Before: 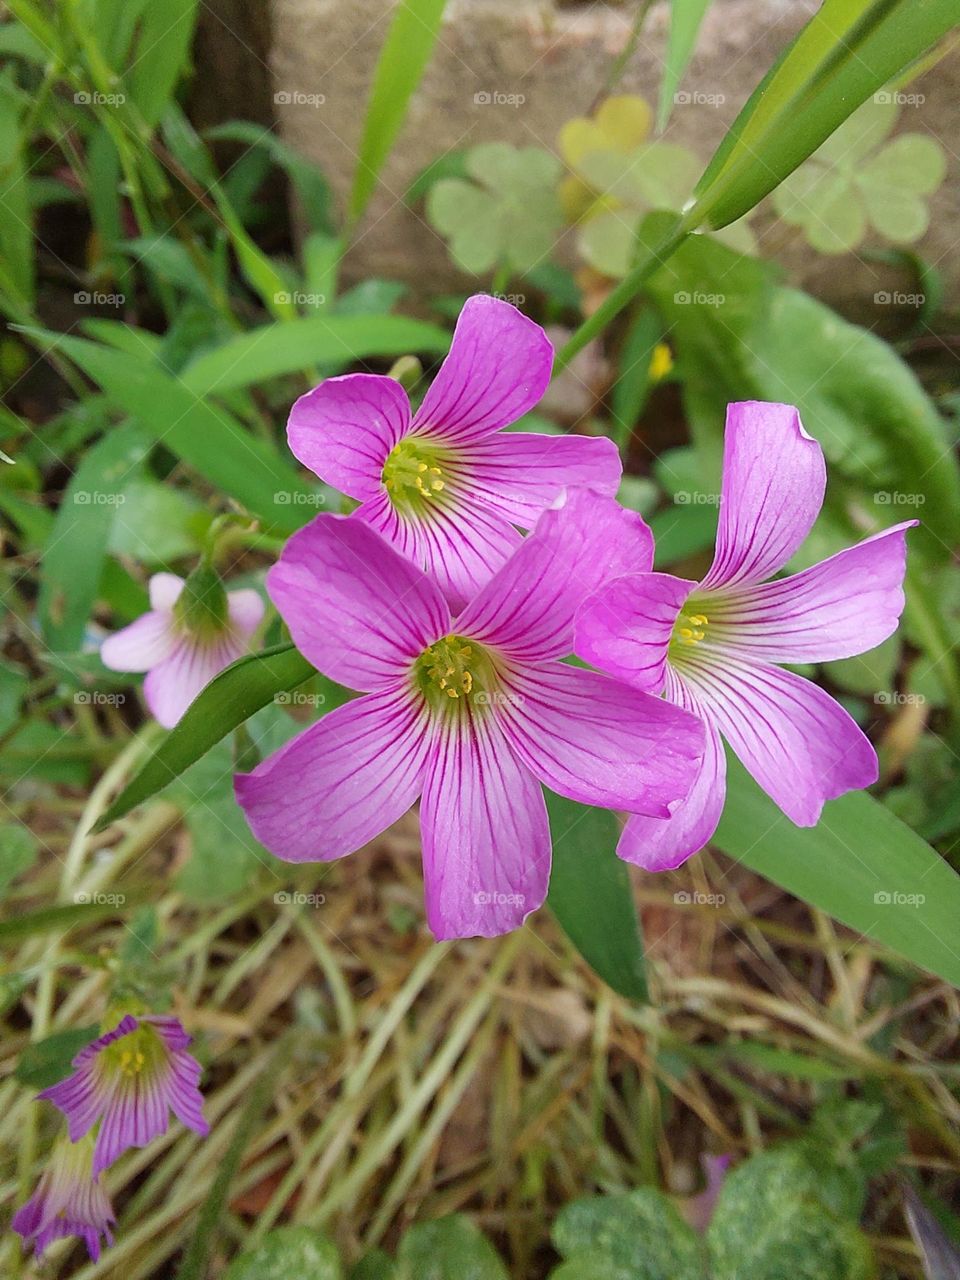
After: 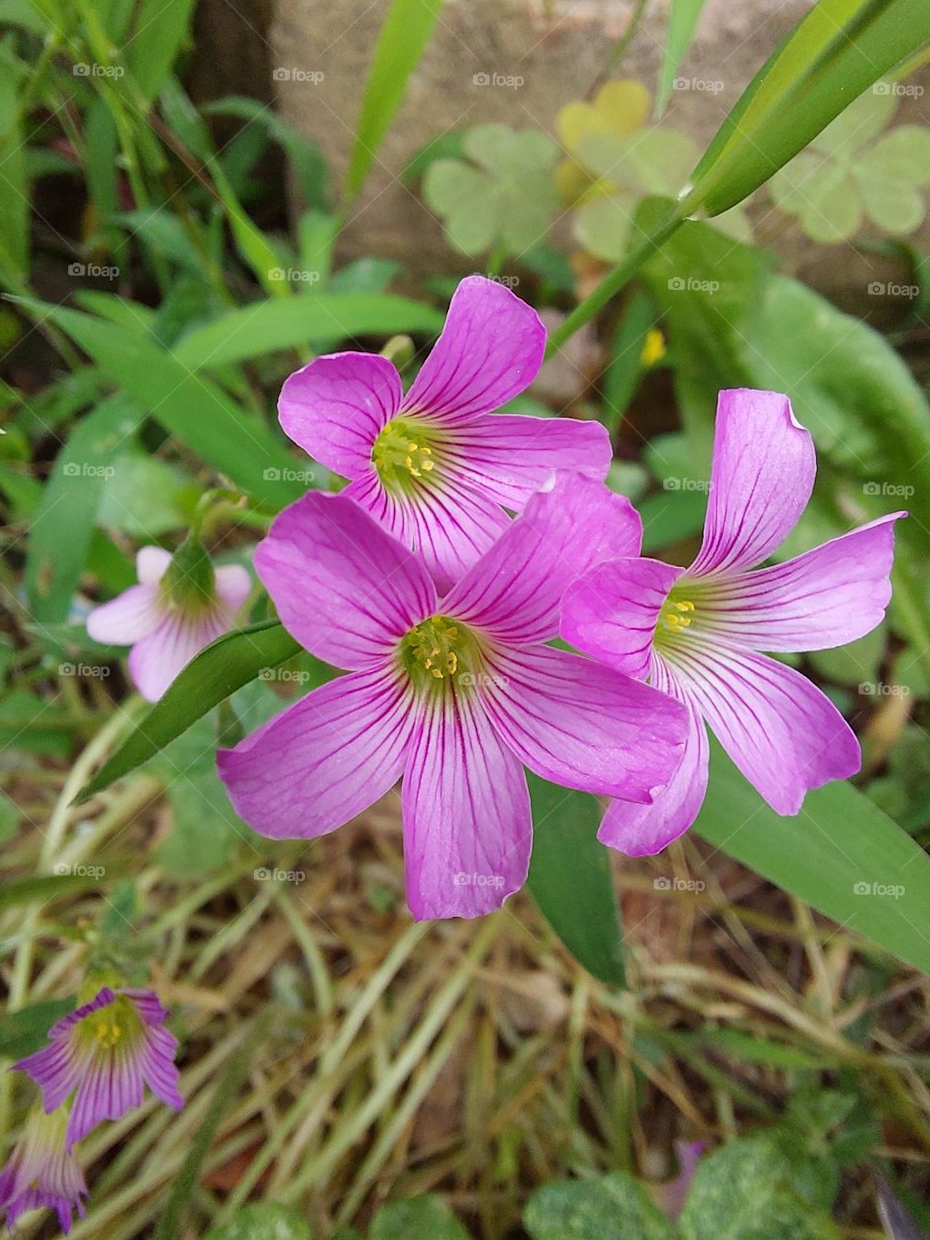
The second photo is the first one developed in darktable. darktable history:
crop and rotate: angle -1.37°
